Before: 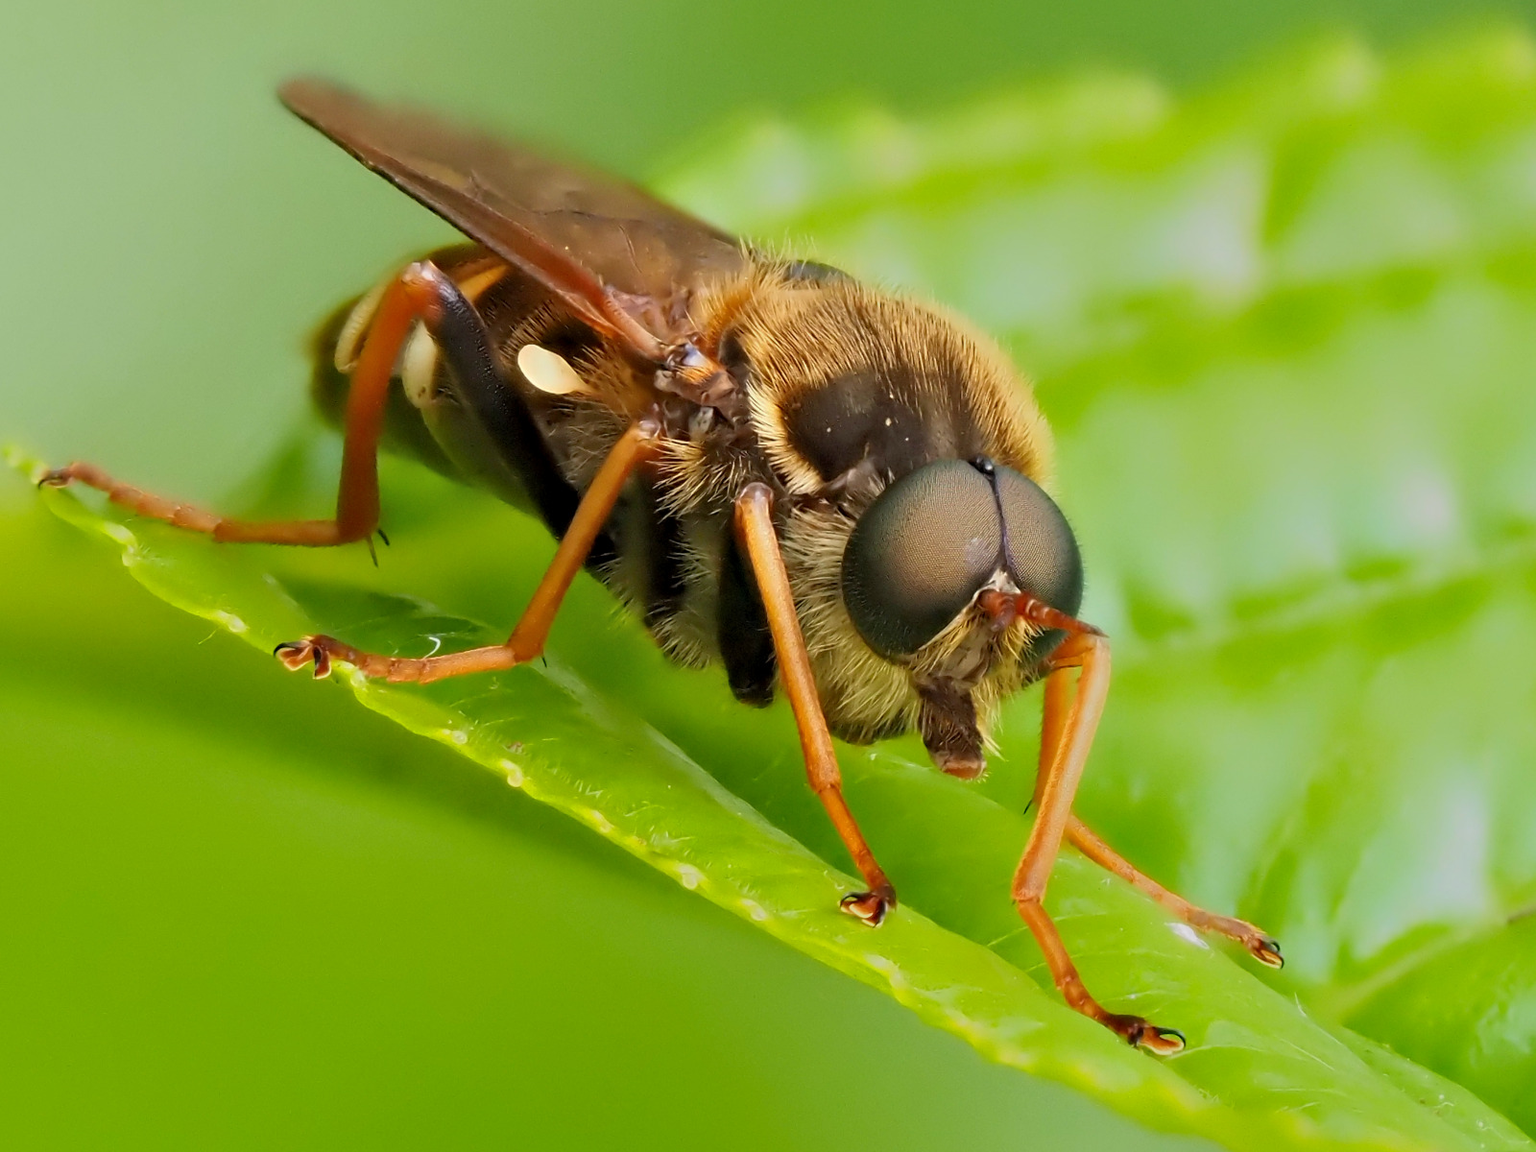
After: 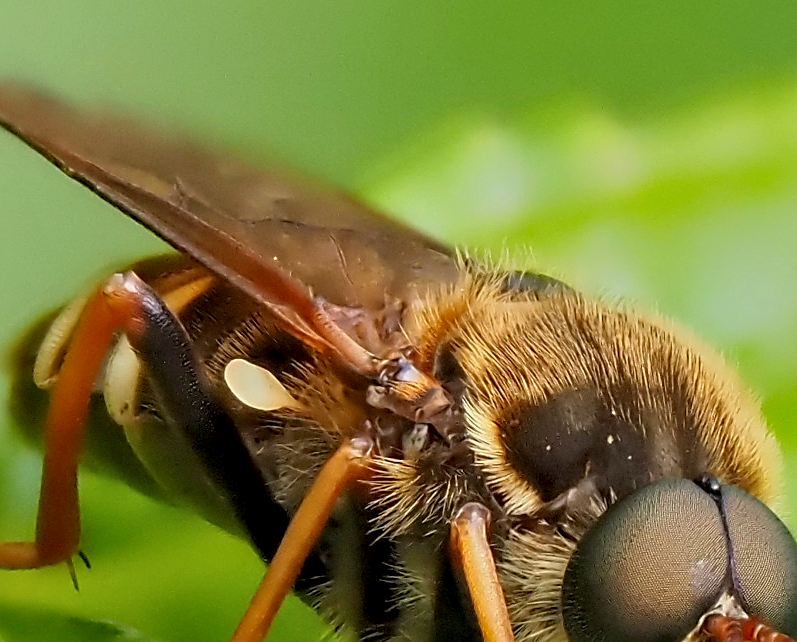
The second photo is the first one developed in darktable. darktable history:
local contrast: on, module defaults
crop: left 19.699%, right 30.444%, bottom 46.459%
sharpen: on, module defaults
